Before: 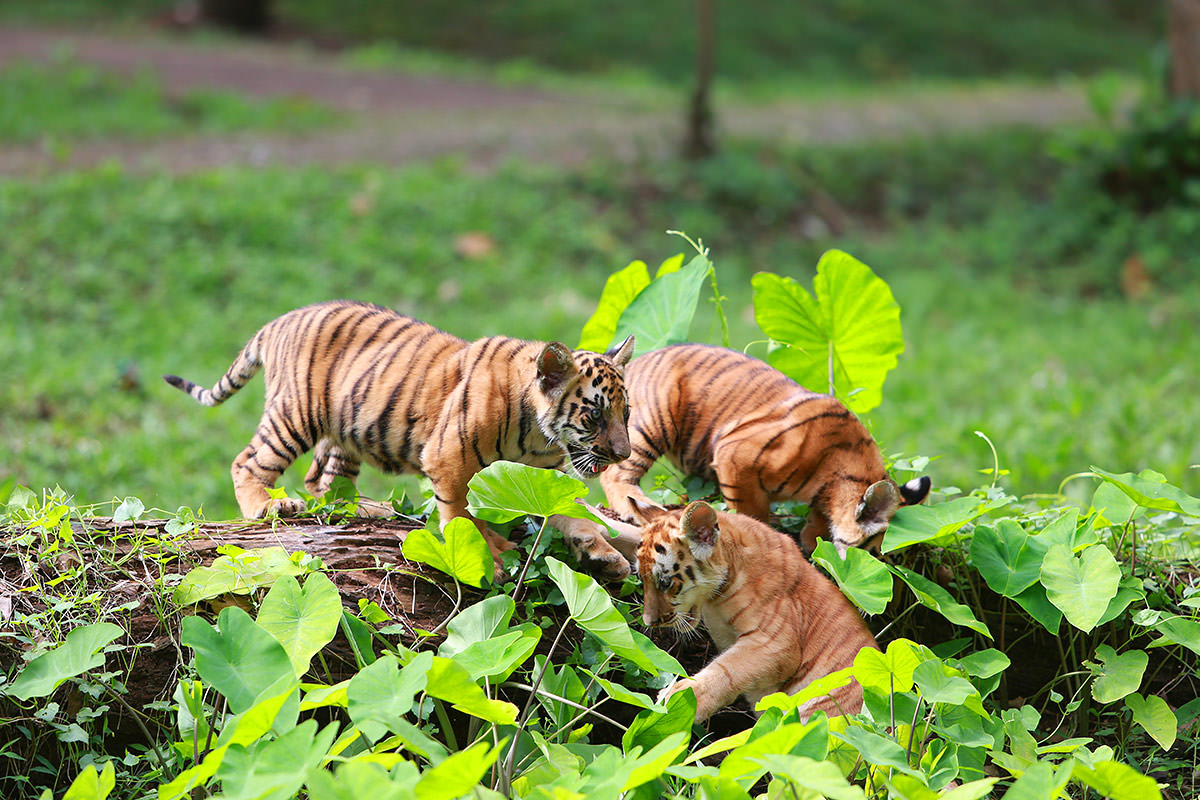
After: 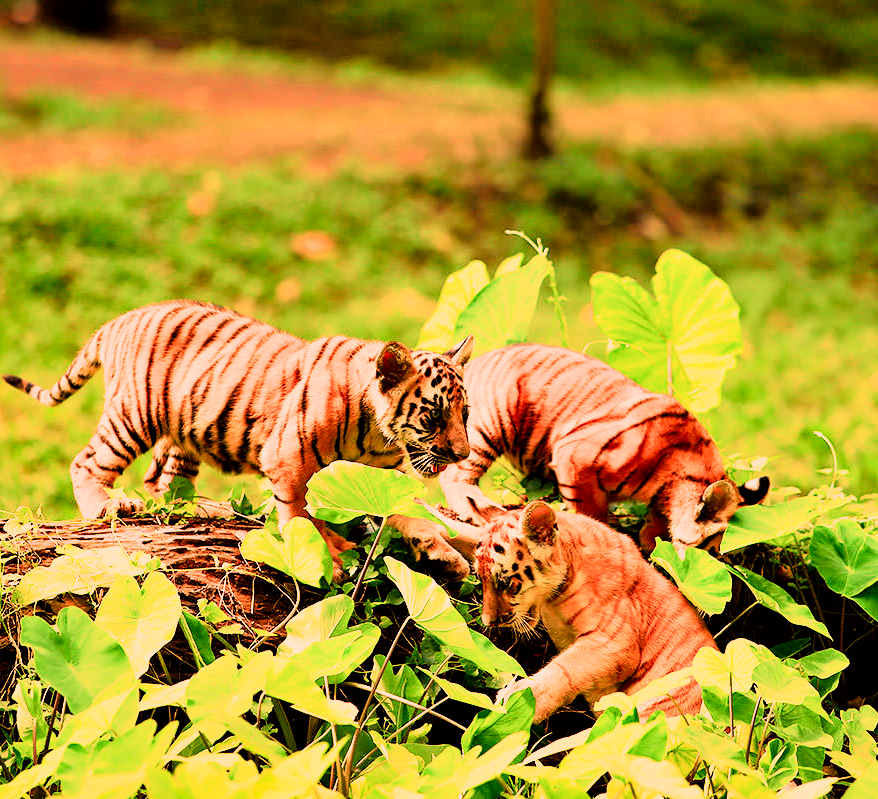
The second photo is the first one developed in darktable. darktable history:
crop: left 13.443%, right 13.31%
exposure: compensate highlight preservation false
shadows and highlights: shadows 43.71, white point adjustment -1.46, soften with gaussian
white balance: red 1.467, blue 0.684
tone curve: curves: ch0 [(0, 0) (0.187, 0.12) (0.392, 0.438) (0.704, 0.86) (0.858, 0.938) (1, 0.981)]; ch1 [(0, 0) (0.402, 0.36) (0.476, 0.456) (0.498, 0.501) (0.518, 0.521) (0.58, 0.598) (0.619, 0.663) (0.692, 0.744) (1, 1)]; ch2 [(0, 0) (0.427, 0.417) (0.483, 0.481) (0.503, 0.503) (0.526, 0.53) (0.563, 0.585) (0.626, 0.703) (0.699, 0.753) (0.997, 0.858)], color space Lab, independent channels
filmic rgb: black relative exposure -3.92 EV, white relative exposure 3.14 EV, hardness 2.87
